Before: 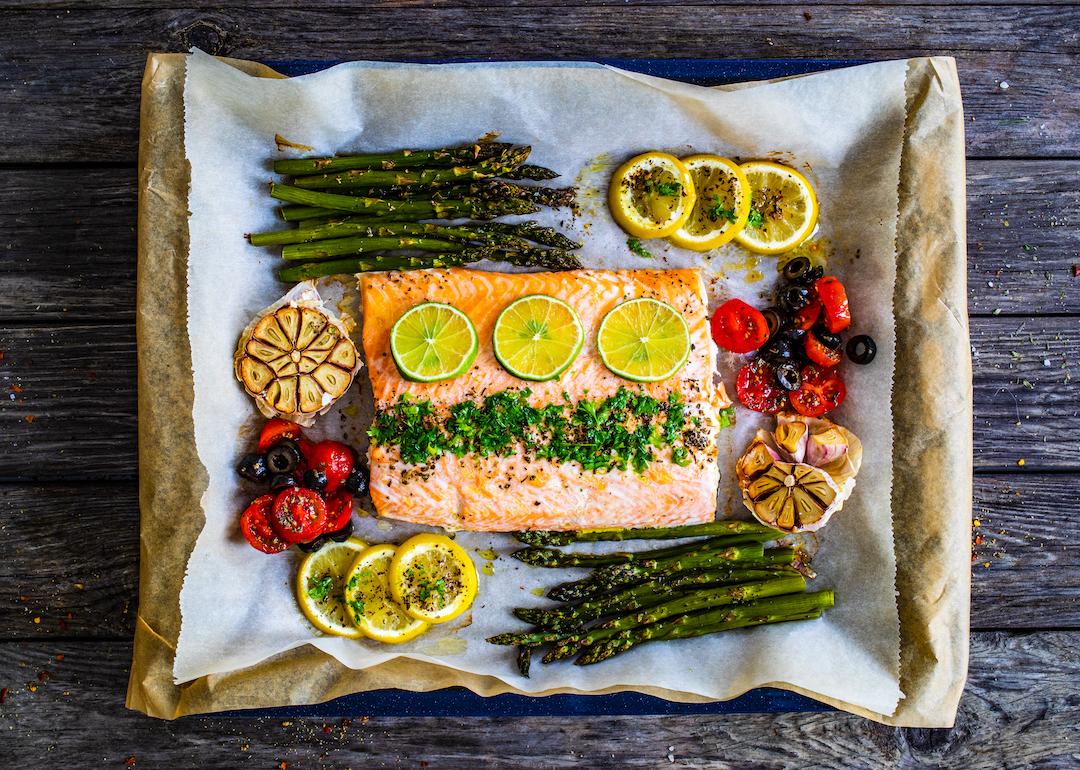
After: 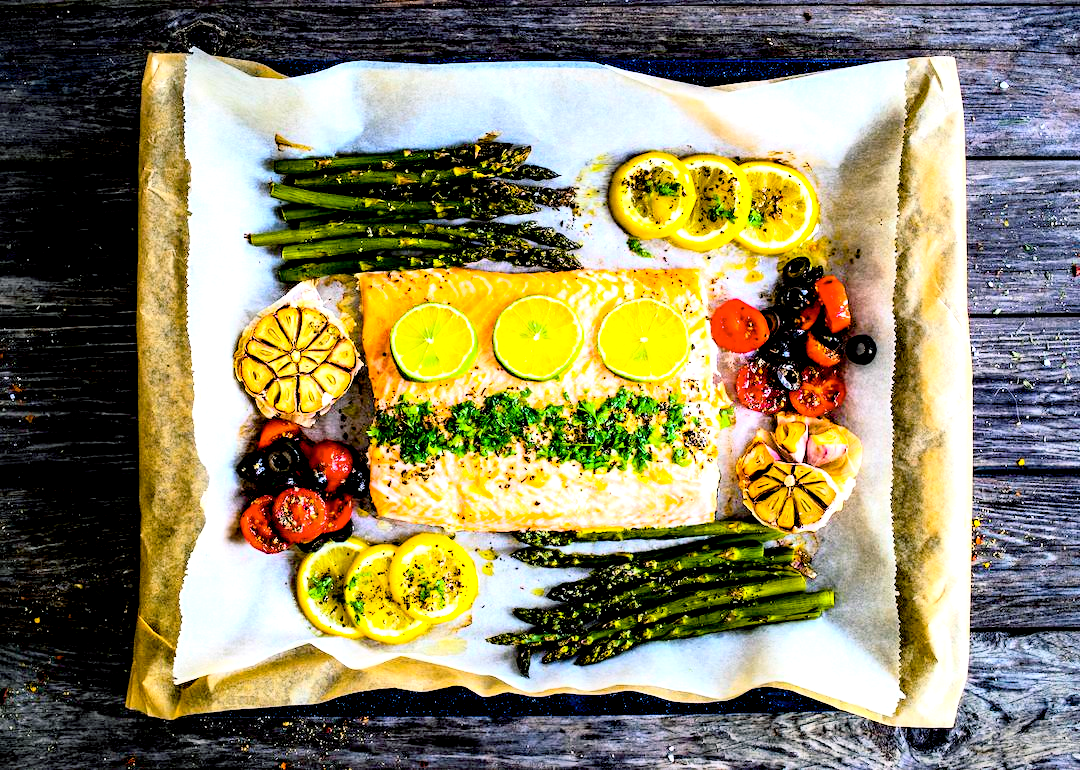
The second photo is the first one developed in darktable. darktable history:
tone equalizer: -8 EV -0.754 EV, -7 EV -0.739 EV, -6 EV -0.589 EV, -5 EV -0.38 EV, -3 EV 0.367 EV, -2 EV 0.6 EV, -1 EV 0.7 EV, +0 EV 0.78 EV
color balance rgb: shadows lift › chroma 2.784%, shadows lift › hue 193.4°, highlights gain › chroma 0.141%, highlights gain › hue 331.66°, global offset › luminance -1.441%, perceptual saturation grading › global saturation 30.312%
tone curve: curves: ch0 [(0, 0) (0.004, 0.001) (0.133, 0.132) (0.325, 0.395) (0.455, 0.565) (0.832, 0.925) (1, 1)], color space Lab, independent channels
